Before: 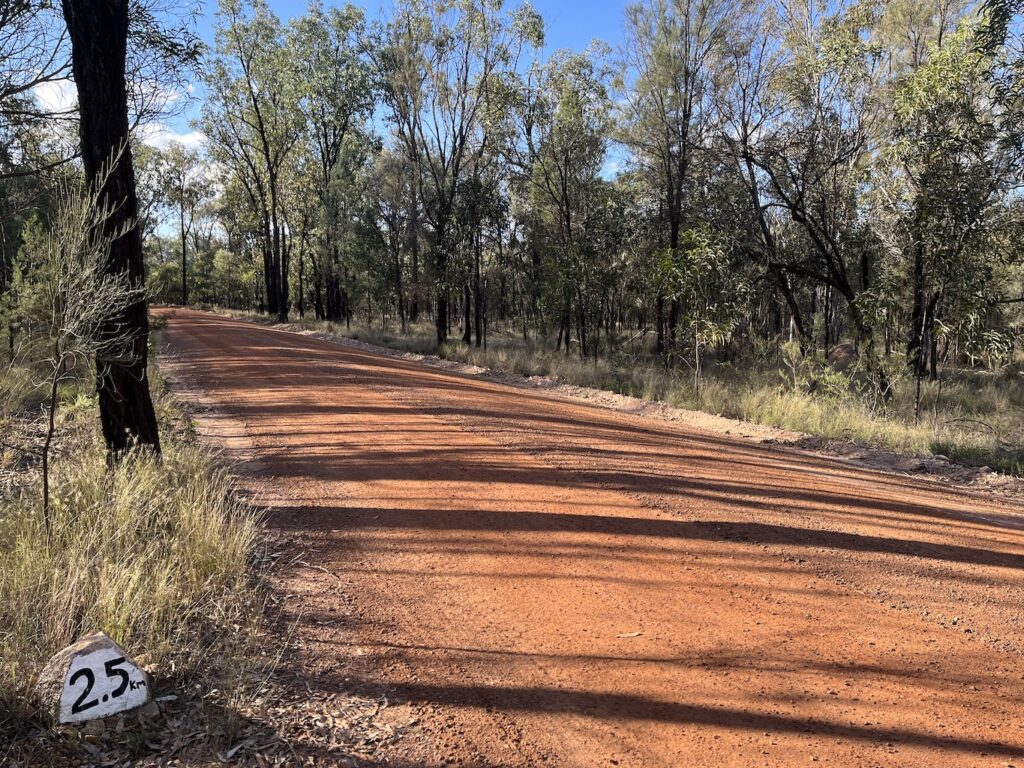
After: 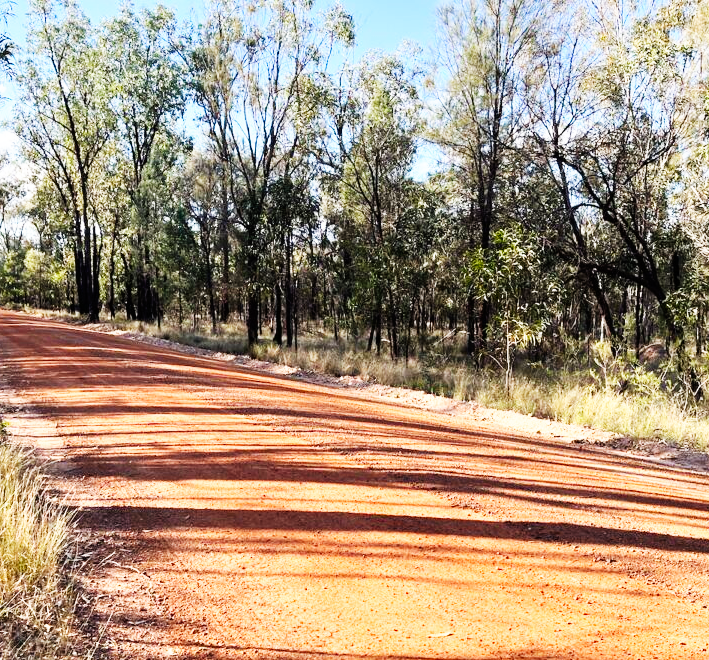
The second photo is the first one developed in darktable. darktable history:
crop: left 18.479%, right 12.2%, bottom 13.971%
base curve: curves: ch0 [(0, 0) (0.007, 0.004) (0.027, 0.03) (0.046, 0.07) (0.207, 0.54) (0.442, 0.872) (0.673, 0.972) (1, 1)], preserve colors none
